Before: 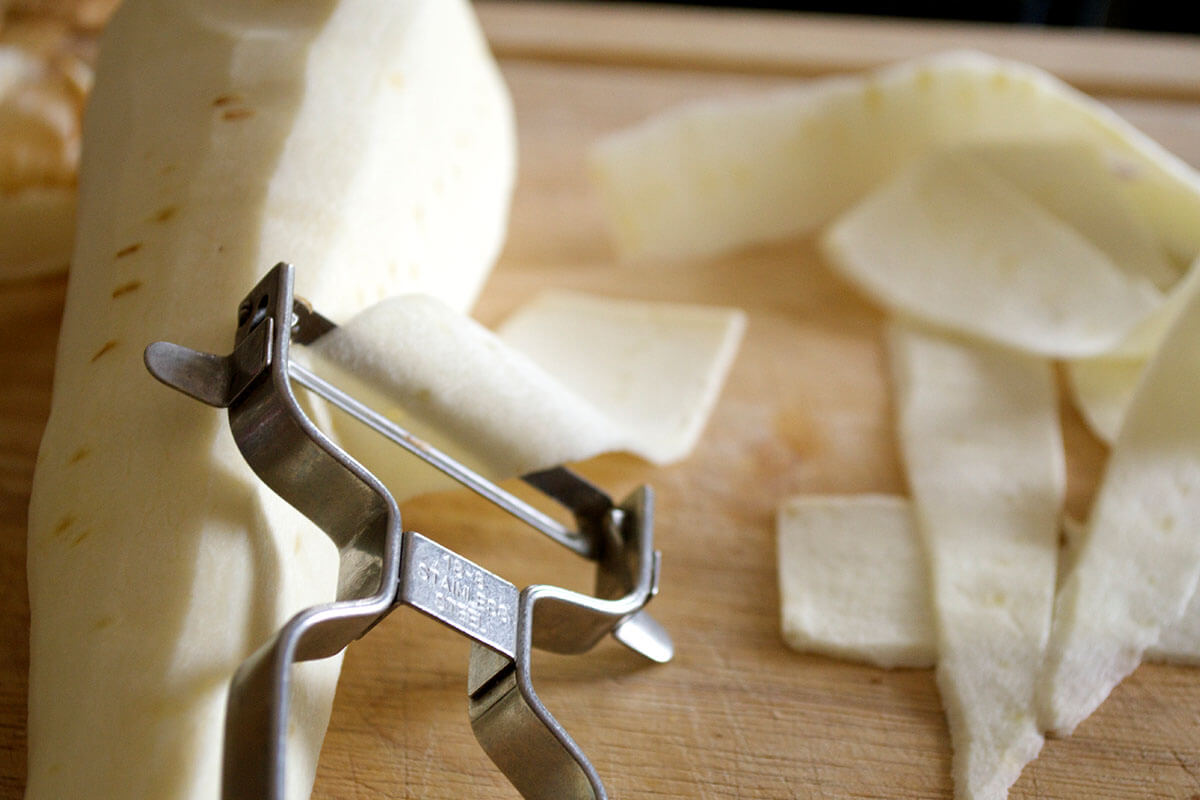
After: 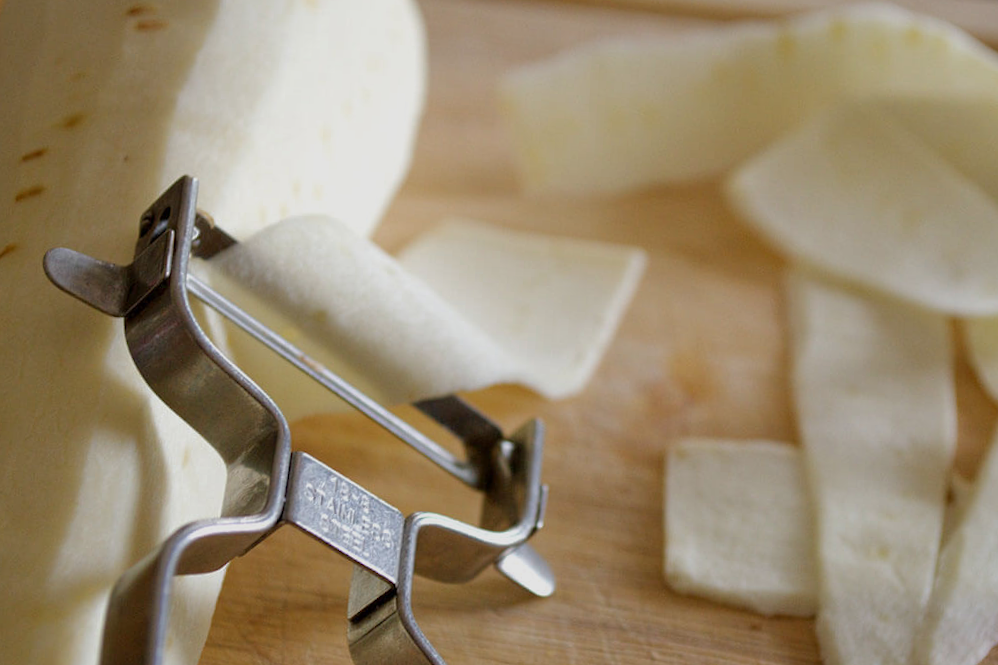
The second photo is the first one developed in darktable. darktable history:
crop and rotate: angle -3.27°, left 5.211%, top 5.211%, right 4.607%, bottom 4.607%
tone equalizer: -8 EV 0.25 EV, -7 EV 0.417 EV, -6 EV 0.417 EV, -5 EV 0.25 EV, -3 EV -0.25 EV, -2 EV -0.417 EV, -1 EV -0.417 EV, +0 EV -0.25 EV, edges refinement/feathering 500, mask exposure compensation -1.57 EV, preserve details guided filter
